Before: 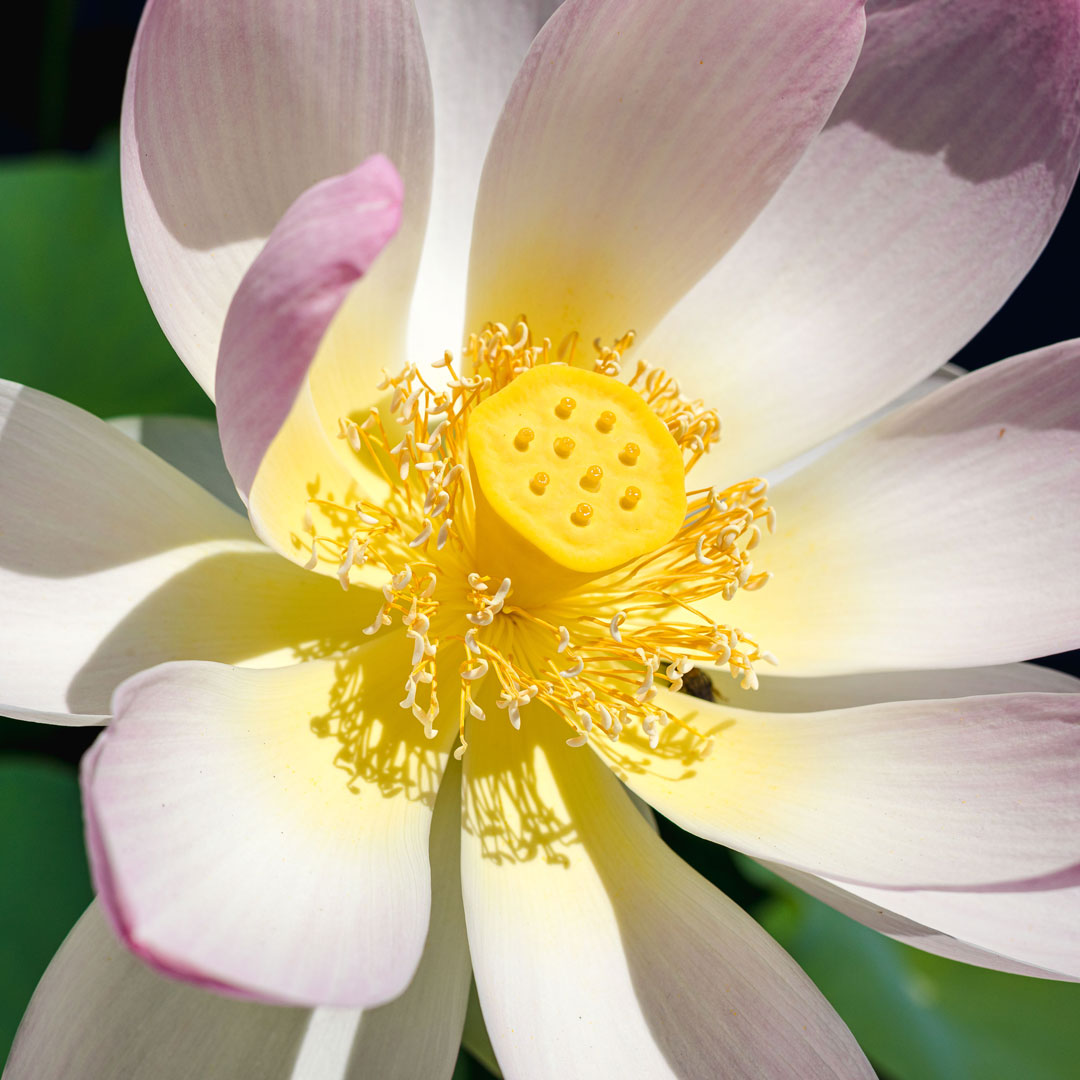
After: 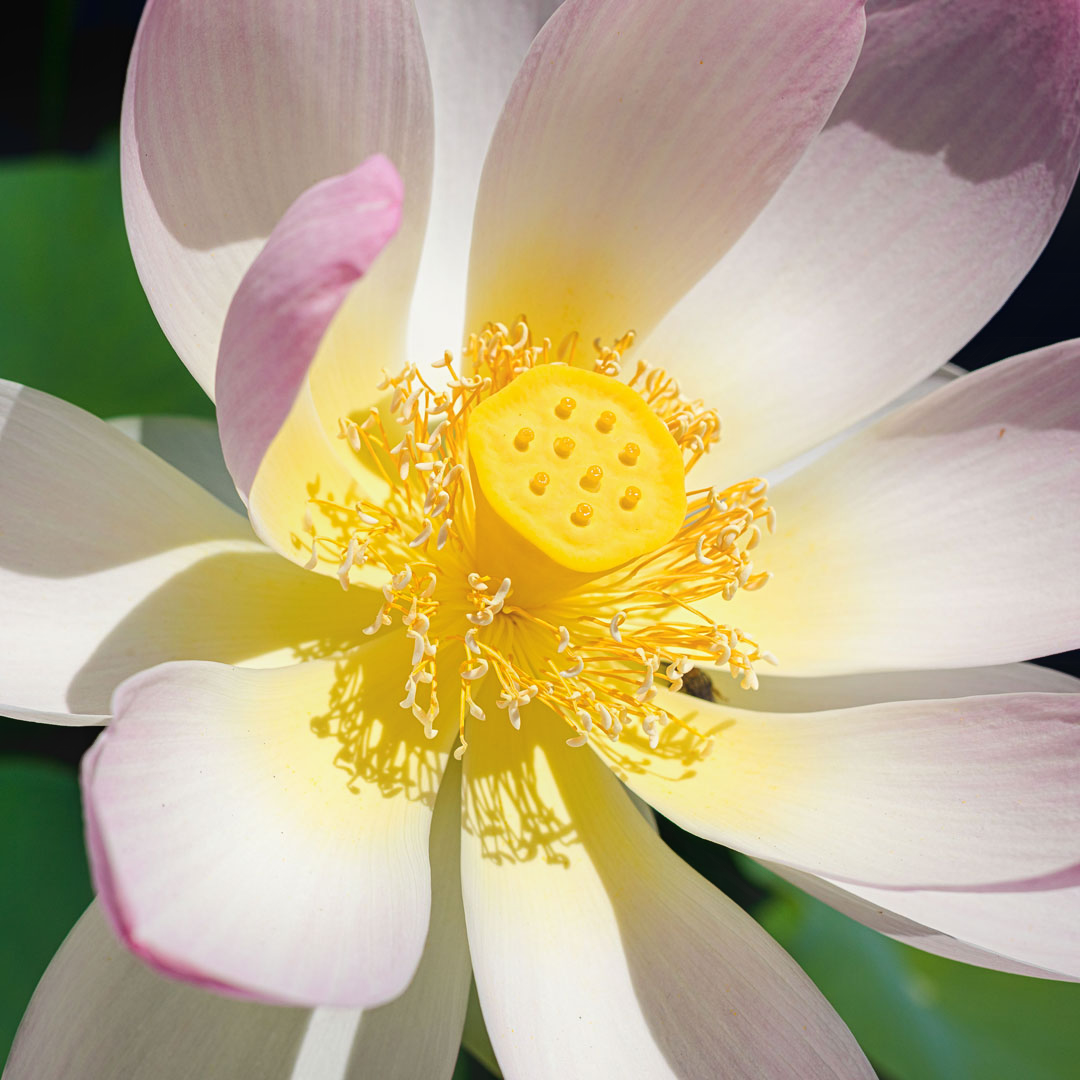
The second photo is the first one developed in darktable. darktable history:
contrast equalizer: y [[0.439, 0.44, 0.442, 0.457, 0.493, 0.498], [0.5 ×6], [0.5 ×6], [0 ×6], [0 ×6]]
tone equalizer: on, module defaults
